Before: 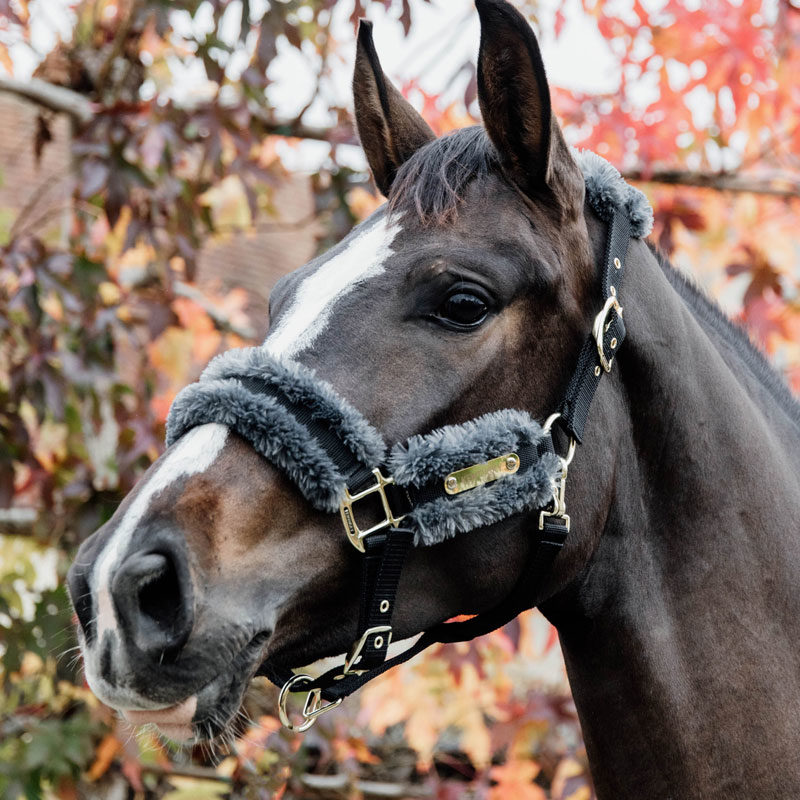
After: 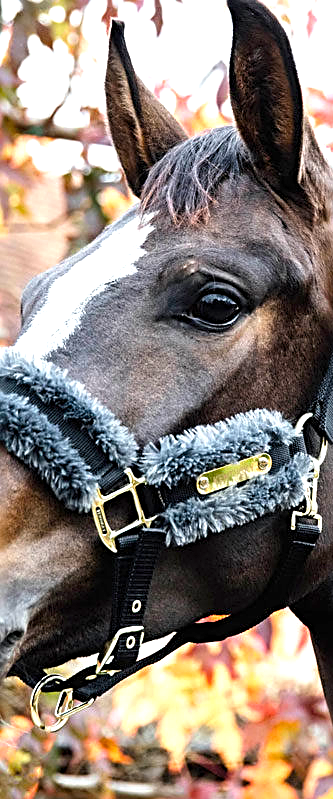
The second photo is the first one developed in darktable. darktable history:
exposure: black level correction 0, exposure 0.89 EV, compensate exposure bias true, compensate highlight preservation false
crop: left 31.02%, right 27.27%
color balance rgb: perceptual saturation grading › global saturation 29.882%, global vibrance 14.633%
sharpen: radius 2.602, amount 0.682
tone equalizer: edges refinement/feathering 500, mask exposure compensation -1.57 EV, preserve details no
